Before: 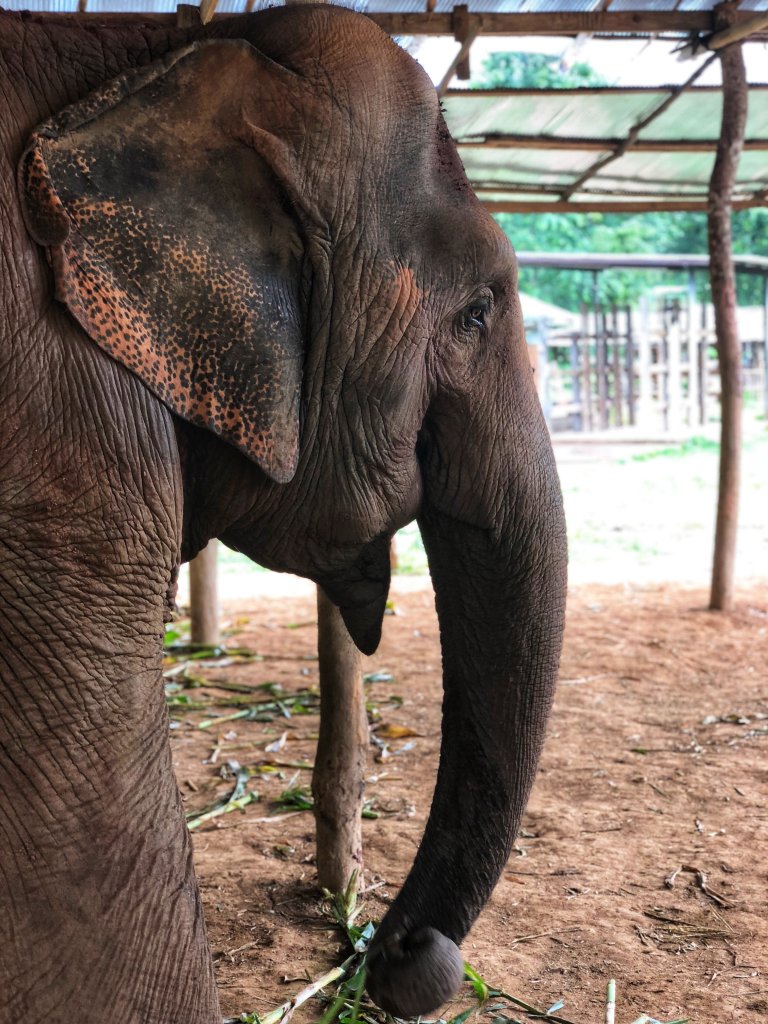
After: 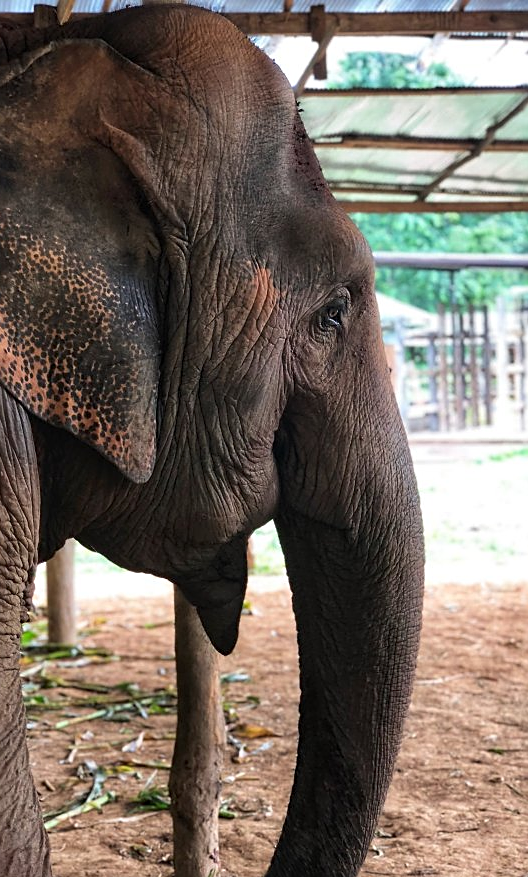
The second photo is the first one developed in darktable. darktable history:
crop: left 18.652%, right 12.276%, bottom 14.341%
sharpen: on, module defaults
